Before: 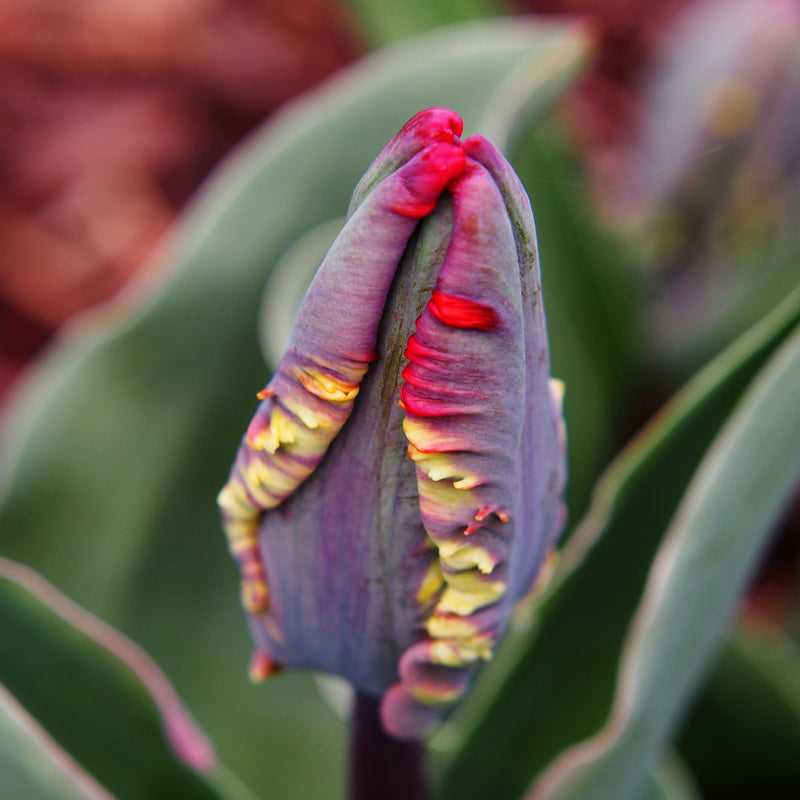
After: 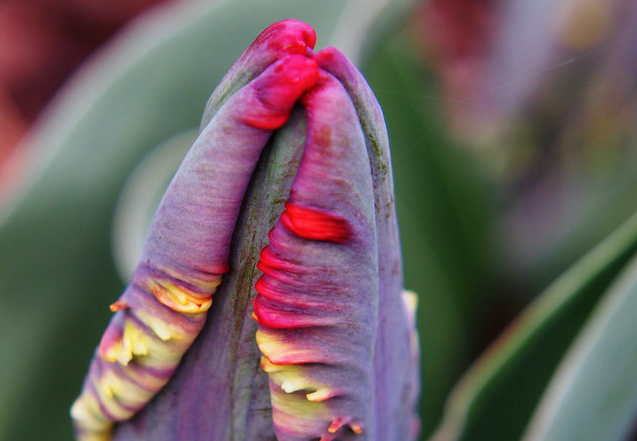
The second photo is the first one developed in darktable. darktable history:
color calibration: illuminant as shot in camera, x 0.358, y 0.373, temperature 4628.91 K
crop: left 18.401%, top 11.12%, right 1.921%, bottom 33.642%
